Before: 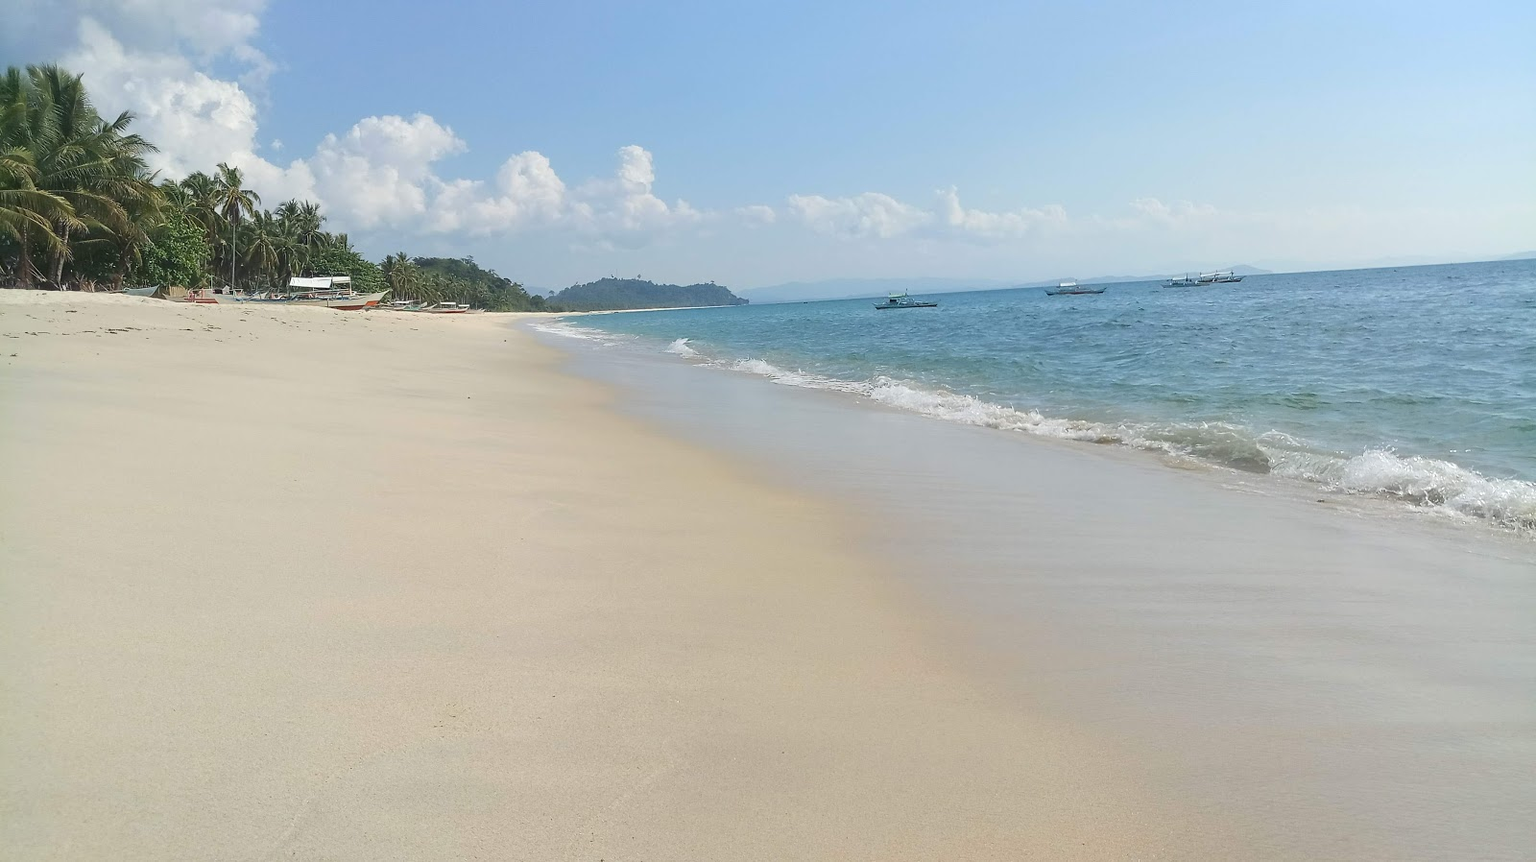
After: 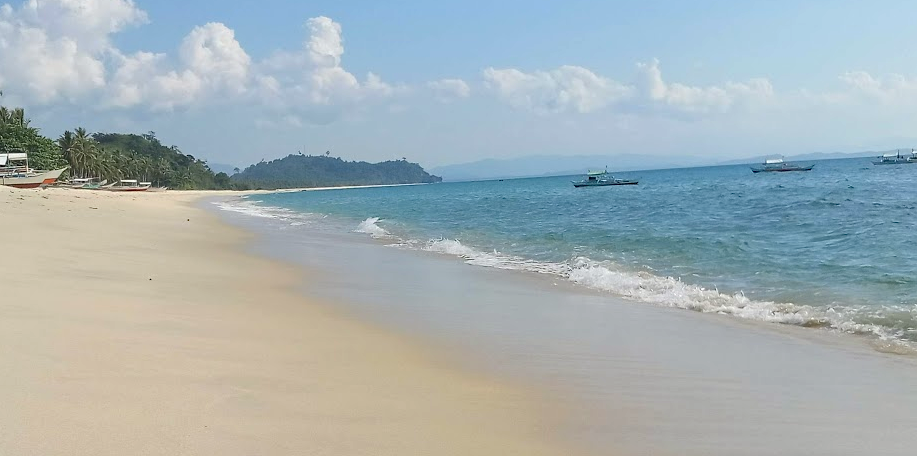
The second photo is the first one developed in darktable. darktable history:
haze removal: compatibility mode true, adaptive false
crop: left 21.17%, top 15.069%, right 21.461%, bottom 34.09%
